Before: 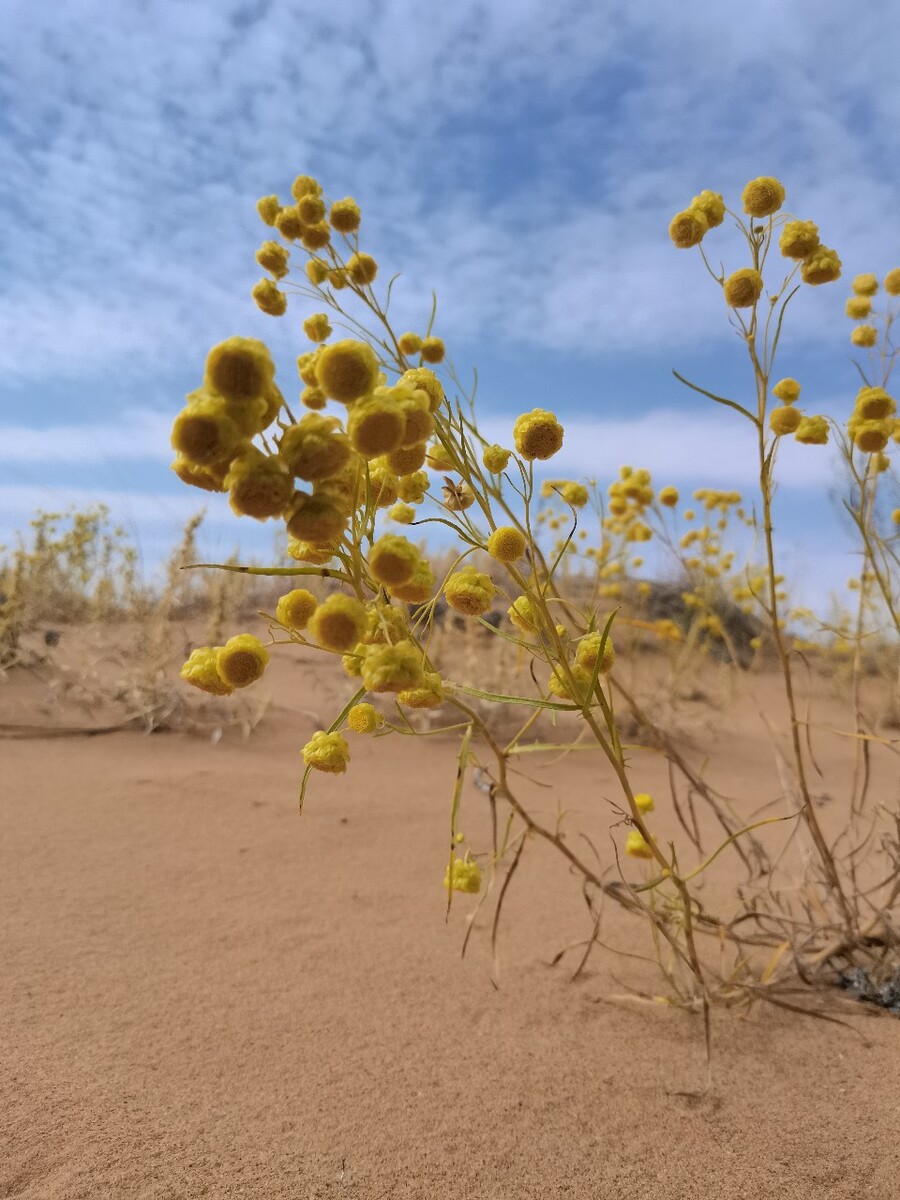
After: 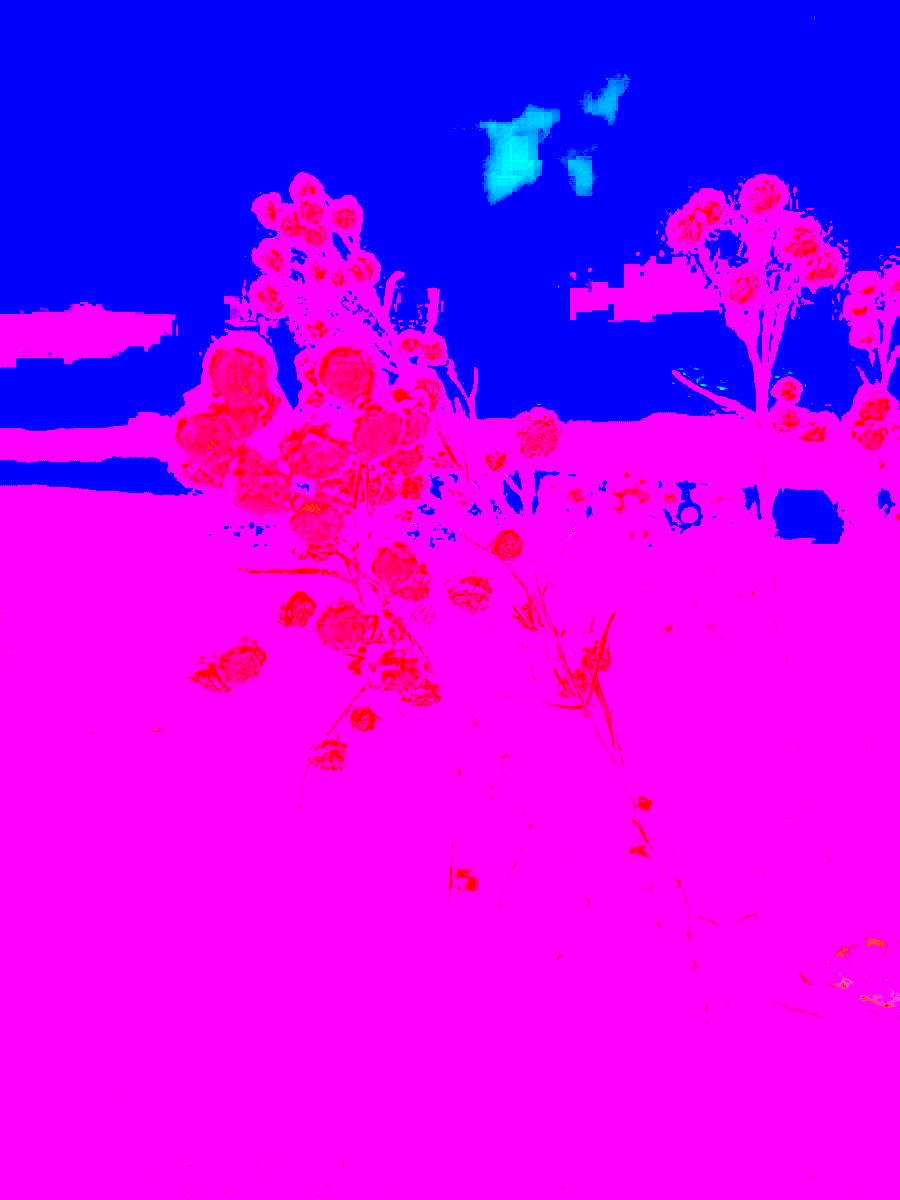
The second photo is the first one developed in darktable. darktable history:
tone curve: curves: ch0 [(0.003, 0) (0.066, 0.031) (0.163, 0.112) (0.264, 0.238) (0.395, 0.421) (0.517, 0.56) (0.684, 0.734) (0.791, 0.814) (1, 1)]; ch1 [(0, 0) (0.164, 0.115) (0.337, 0.332) (0.39, 0.398) (0.464, 0.461) (0.501, 0.5) (0.507, 0.5) (0.534, 0.532) (0.577, 0.59) (0.652, 0.681) (0.733, 0.749) (0.811, 0.796) (1, 1)]; ch2 [(0, 0) (0.337, 0.382) (0.464, 0.476) (0.501, 0.502) (0.527, 0.54) (0.551, 0.565) (0.6, 0.59) (0.687, 0.675) (1, 1)], color space Lab, independent channels, preserve colors none
white balance: red 8, blue 8
